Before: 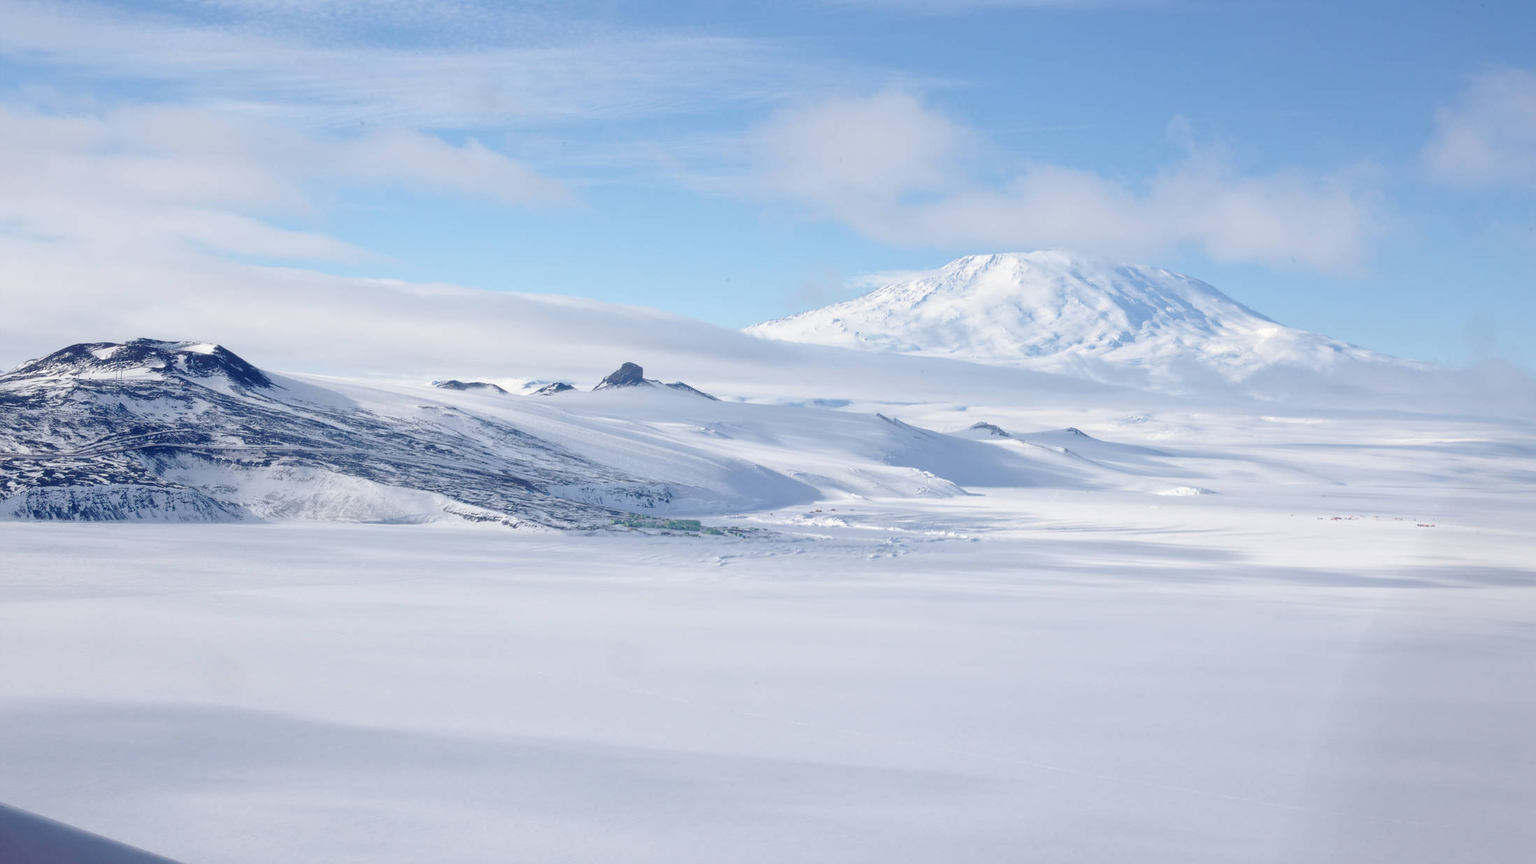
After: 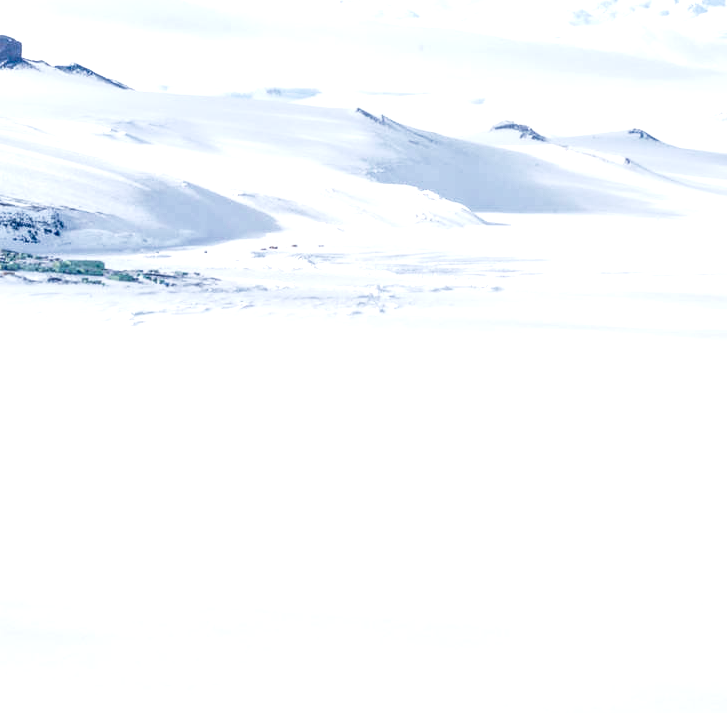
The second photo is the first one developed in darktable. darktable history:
tone curve: curves: ch0 [(0, 0) (0.003, 0.003) (0.011, 0.012) (0.025, 0.027) (0.044, 0.048) (0.069, 0.075) (0.1, 0.108) (0.136, 0.147) (0.177, 0.192) (0.224, 0.243) (0.277, 0.3) (0.335, 0.363) (0.399, 0.433) (0.468, 0.508) (0.543, 0.589) (0.623, 0.676) (0.709, 0.769) (0.801, 0.868) (0.898, 0.949) (1, 1)], preserve colors none
exposure: black level correction 0, exposure 1 EV, compensate exposure bias true, compensate highlight preservation false
local contrast: highlights 12%, shadows 38%, detail 183%, midtone range 0.471
crop: left 40.878%, top 39.176%, right 25.993%, bottom 3.081%
